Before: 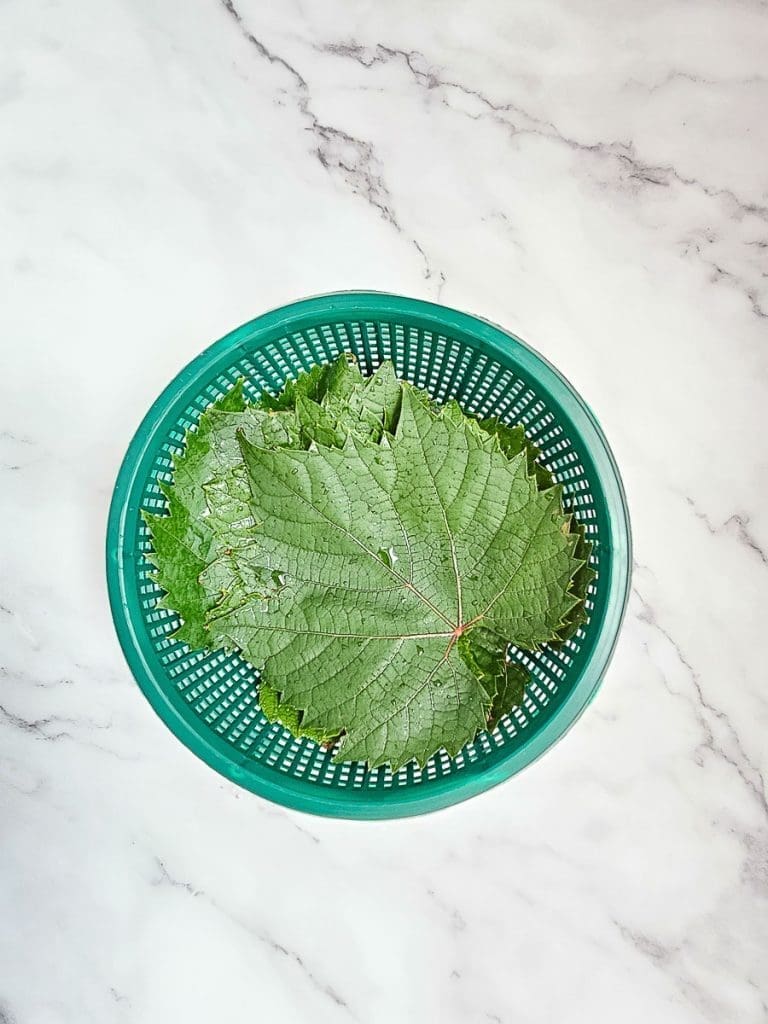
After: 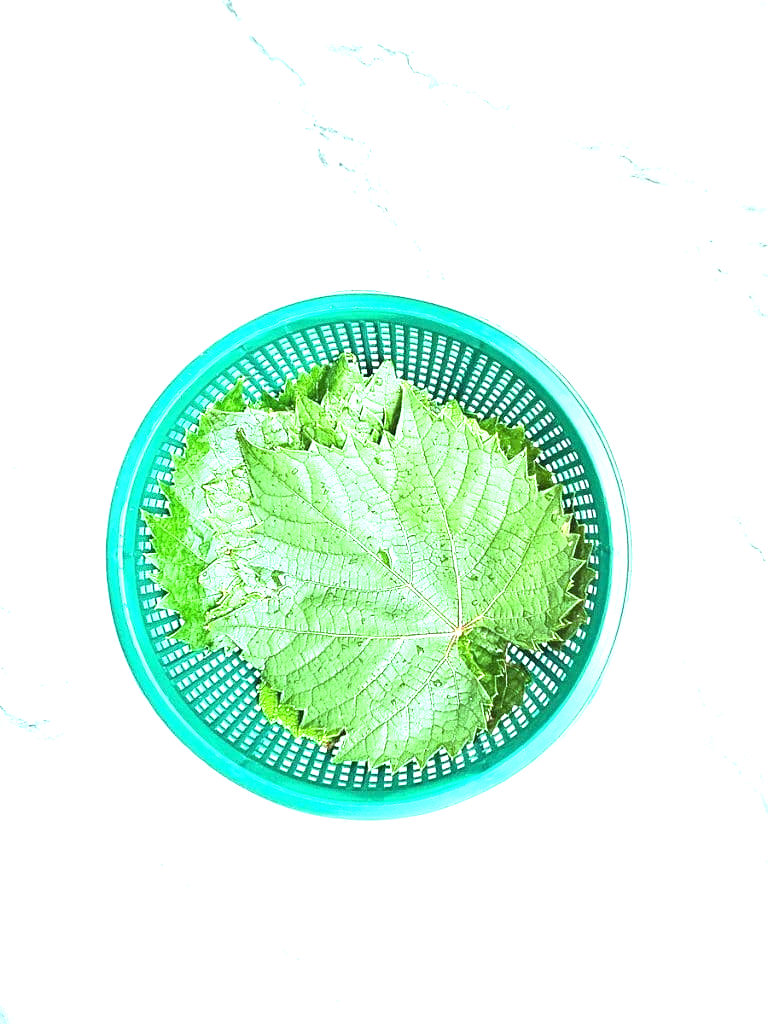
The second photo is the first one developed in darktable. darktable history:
color balance: mode lift, gamma, gain (sRGB), lift [0.997, 0.979, 1.021, 1.011], gamma [1, 1.084, 0.916, 0.998], gain [1, 0.87, 1.13, 1.101], contrast 4.55%, contrast fulcrum 38.24%, output saturation 104.09%
exposure: black level correction 0, exposure 1.45 EV, compensate exposure bias true, compensate highlight preservation false
